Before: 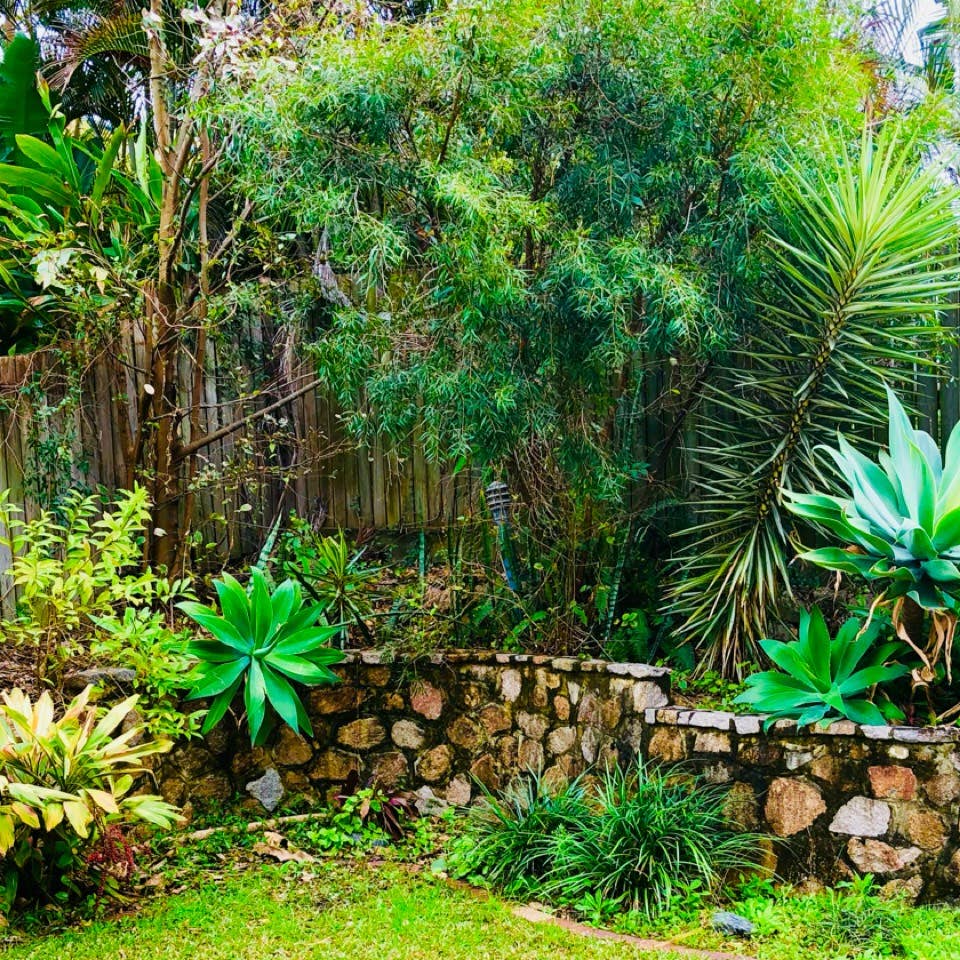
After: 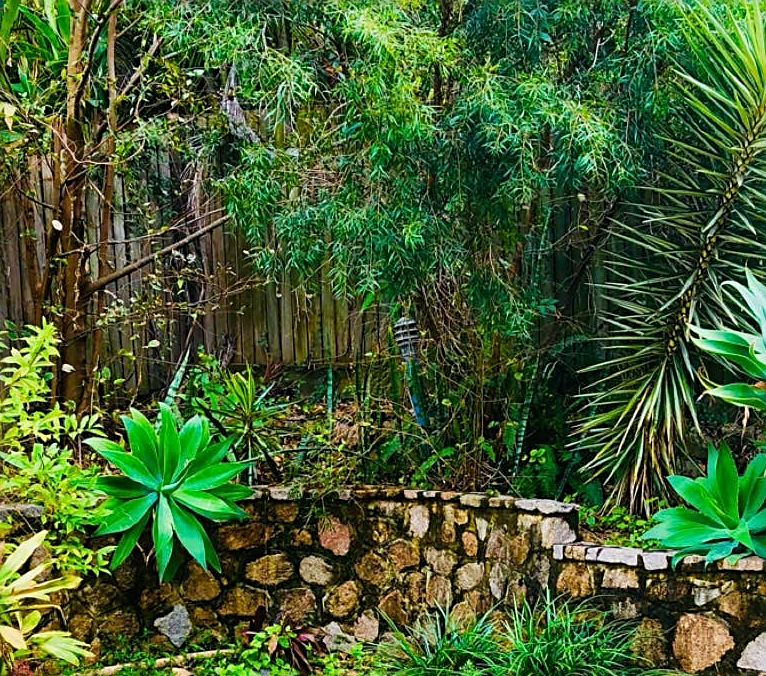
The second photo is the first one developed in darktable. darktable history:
sharpen: on, module defaults
crop: left 9.618%, top 17.187%, right 10.545%, bottom 12.349%
exposure: exposure -0.041 EV, compensate highlight preservation false
